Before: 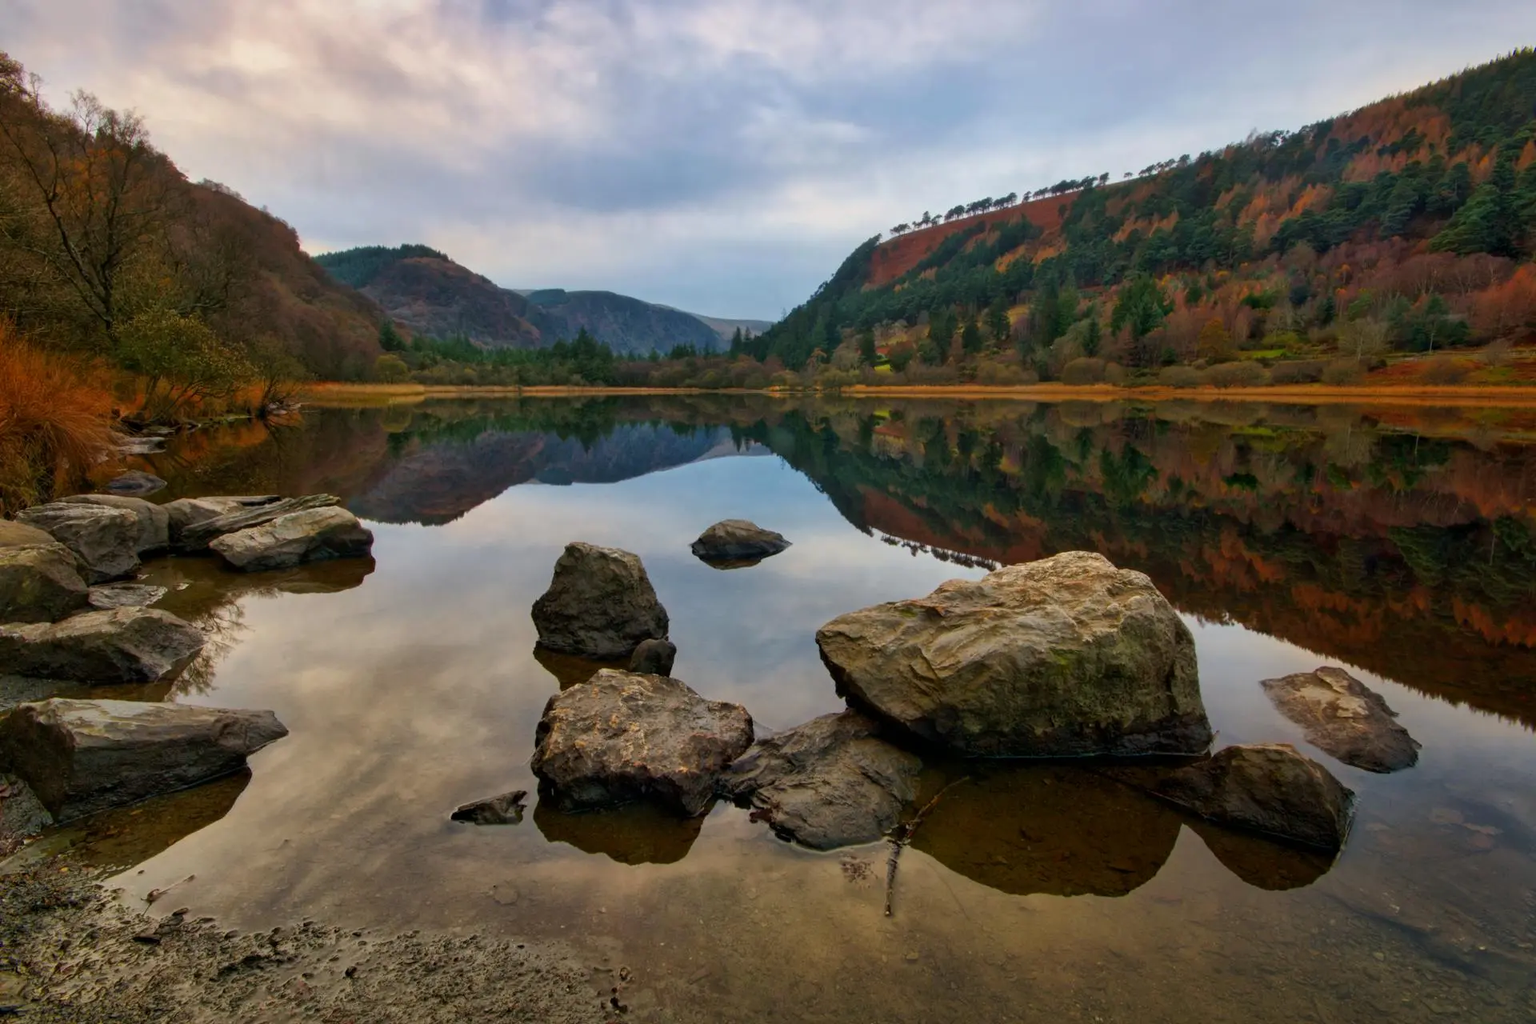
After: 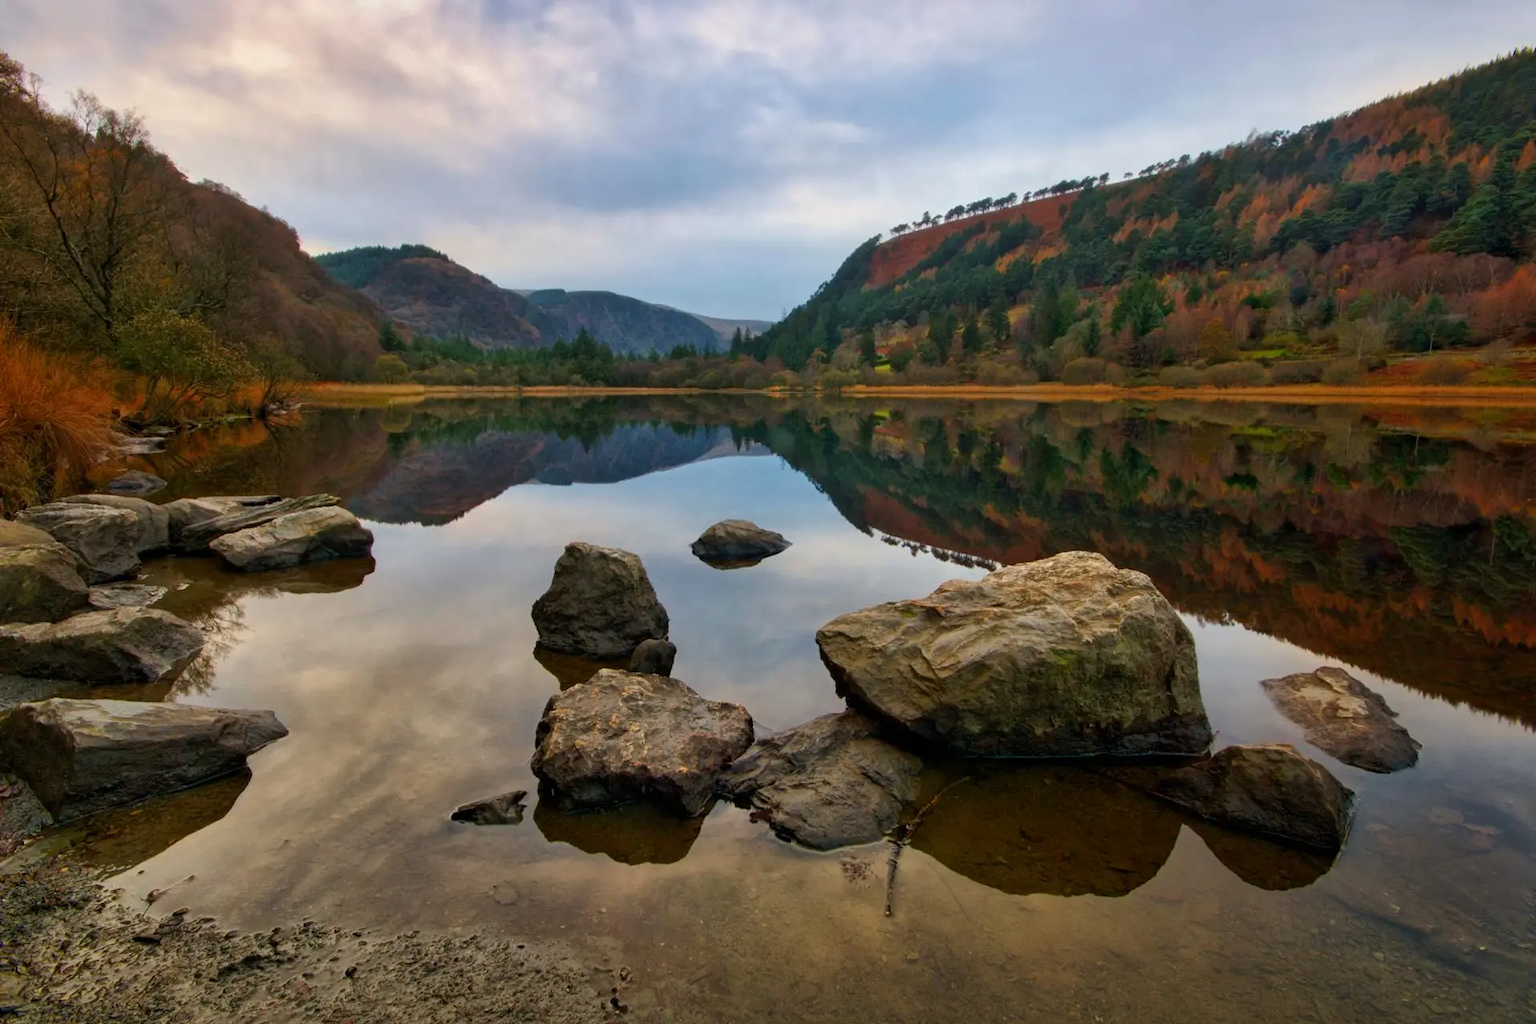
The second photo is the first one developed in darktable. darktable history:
exposure: exposure 0.085 EV, compensate highlight preservation false
